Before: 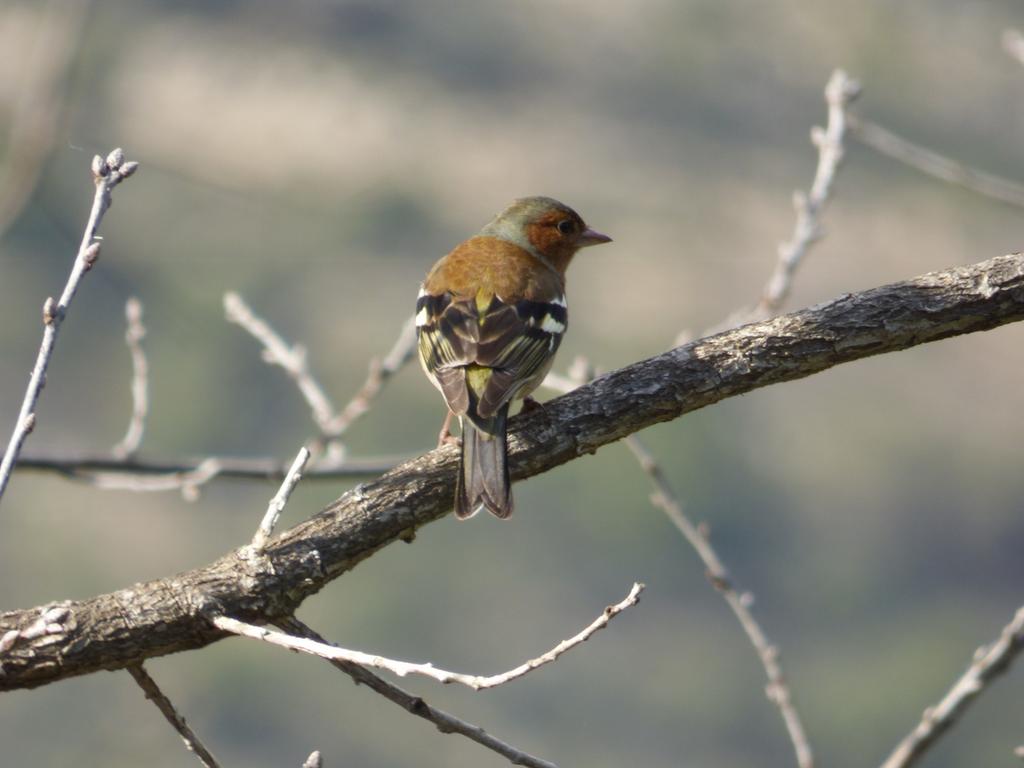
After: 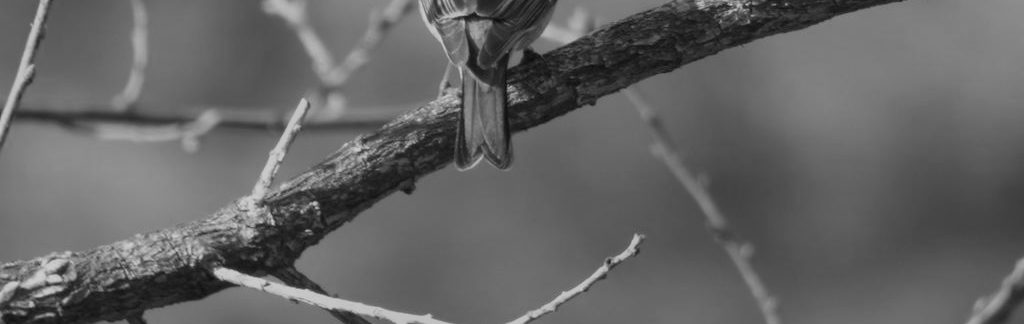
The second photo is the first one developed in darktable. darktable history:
monochrome: a 79.32, b 81.83, size 1.1
velvia: strength 75%
crop: top 45.551%, bottom 12.262%
